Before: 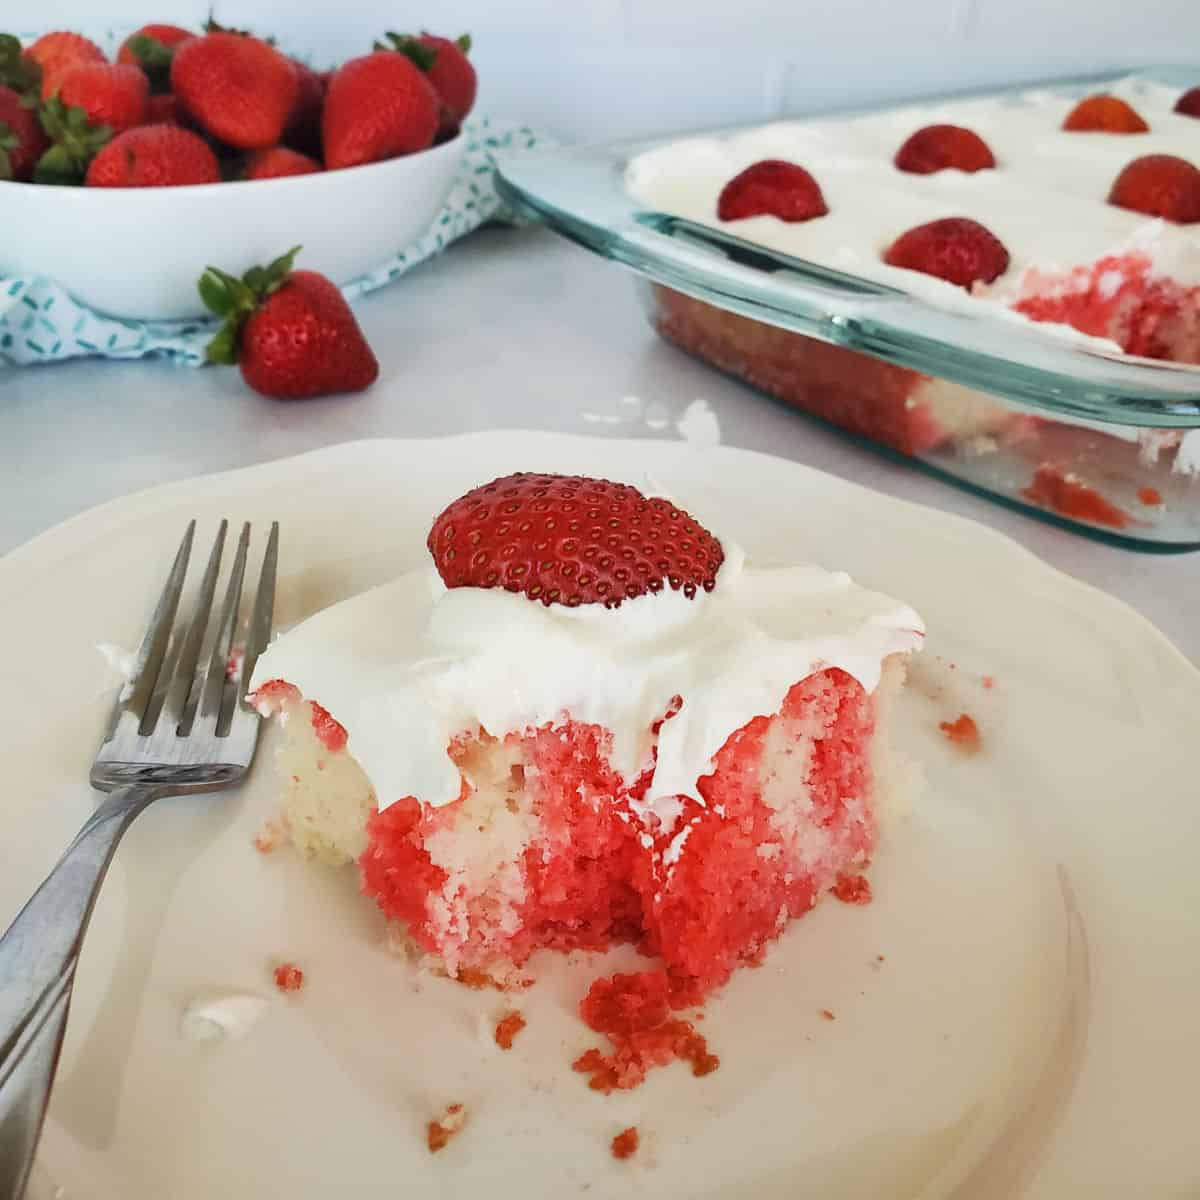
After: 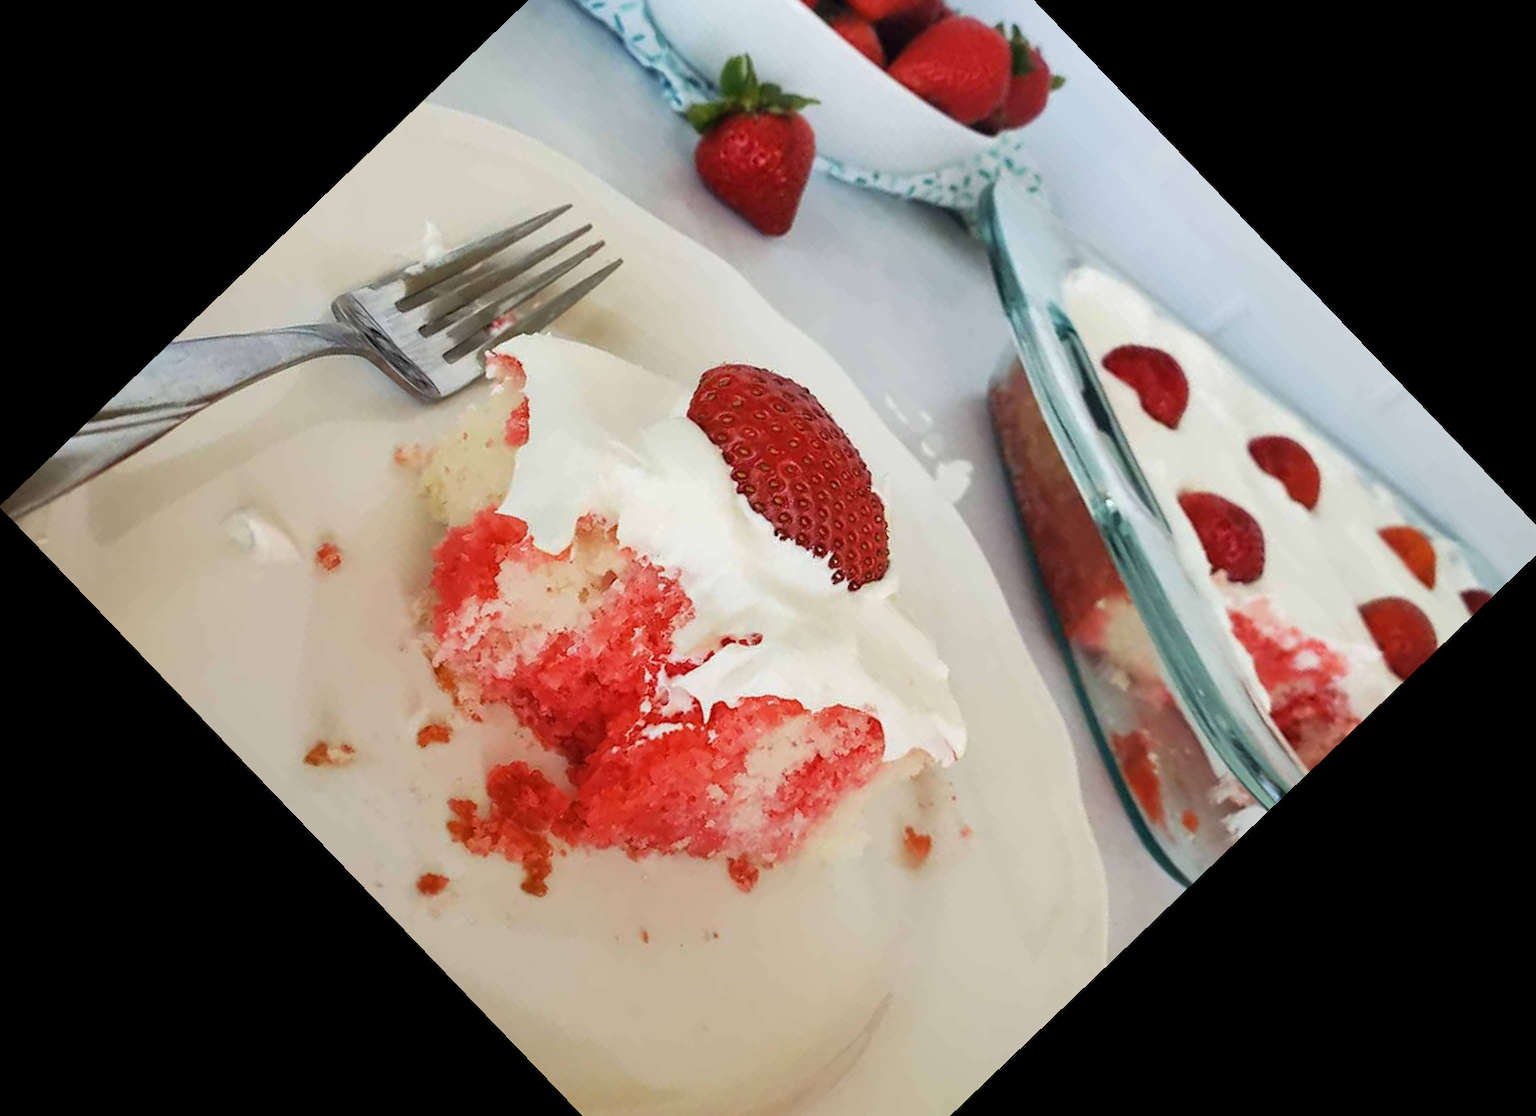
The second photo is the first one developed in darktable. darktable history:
crop and rotate: angle -46.26°, top 16.234%, right 0.912%, bottom 11.704%
